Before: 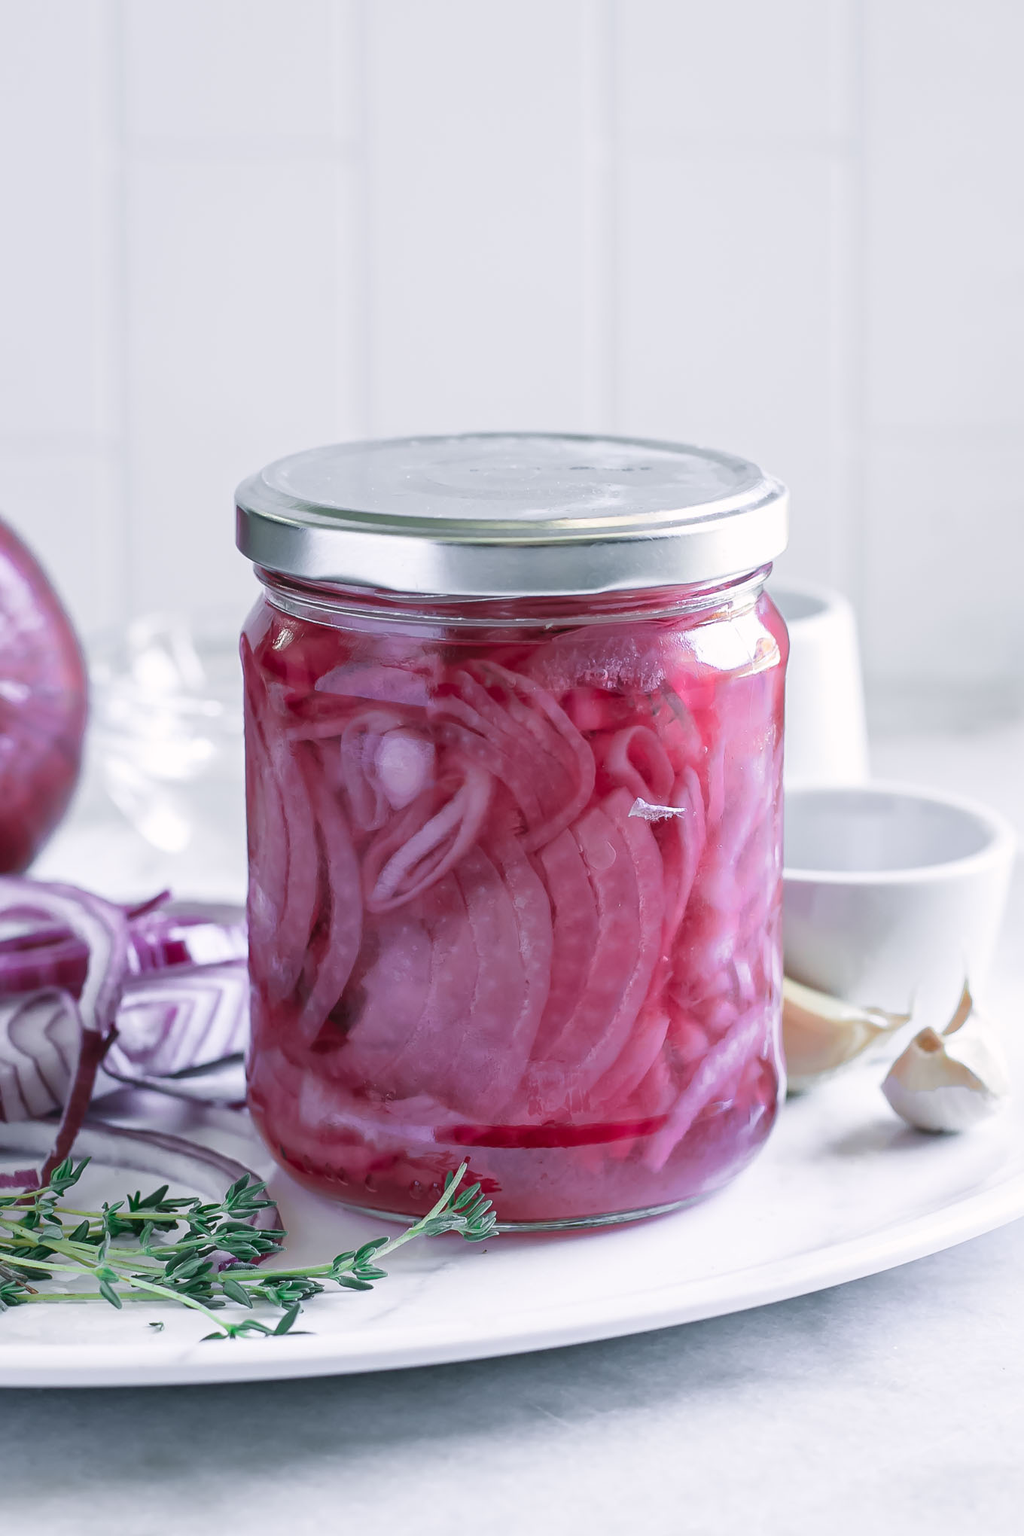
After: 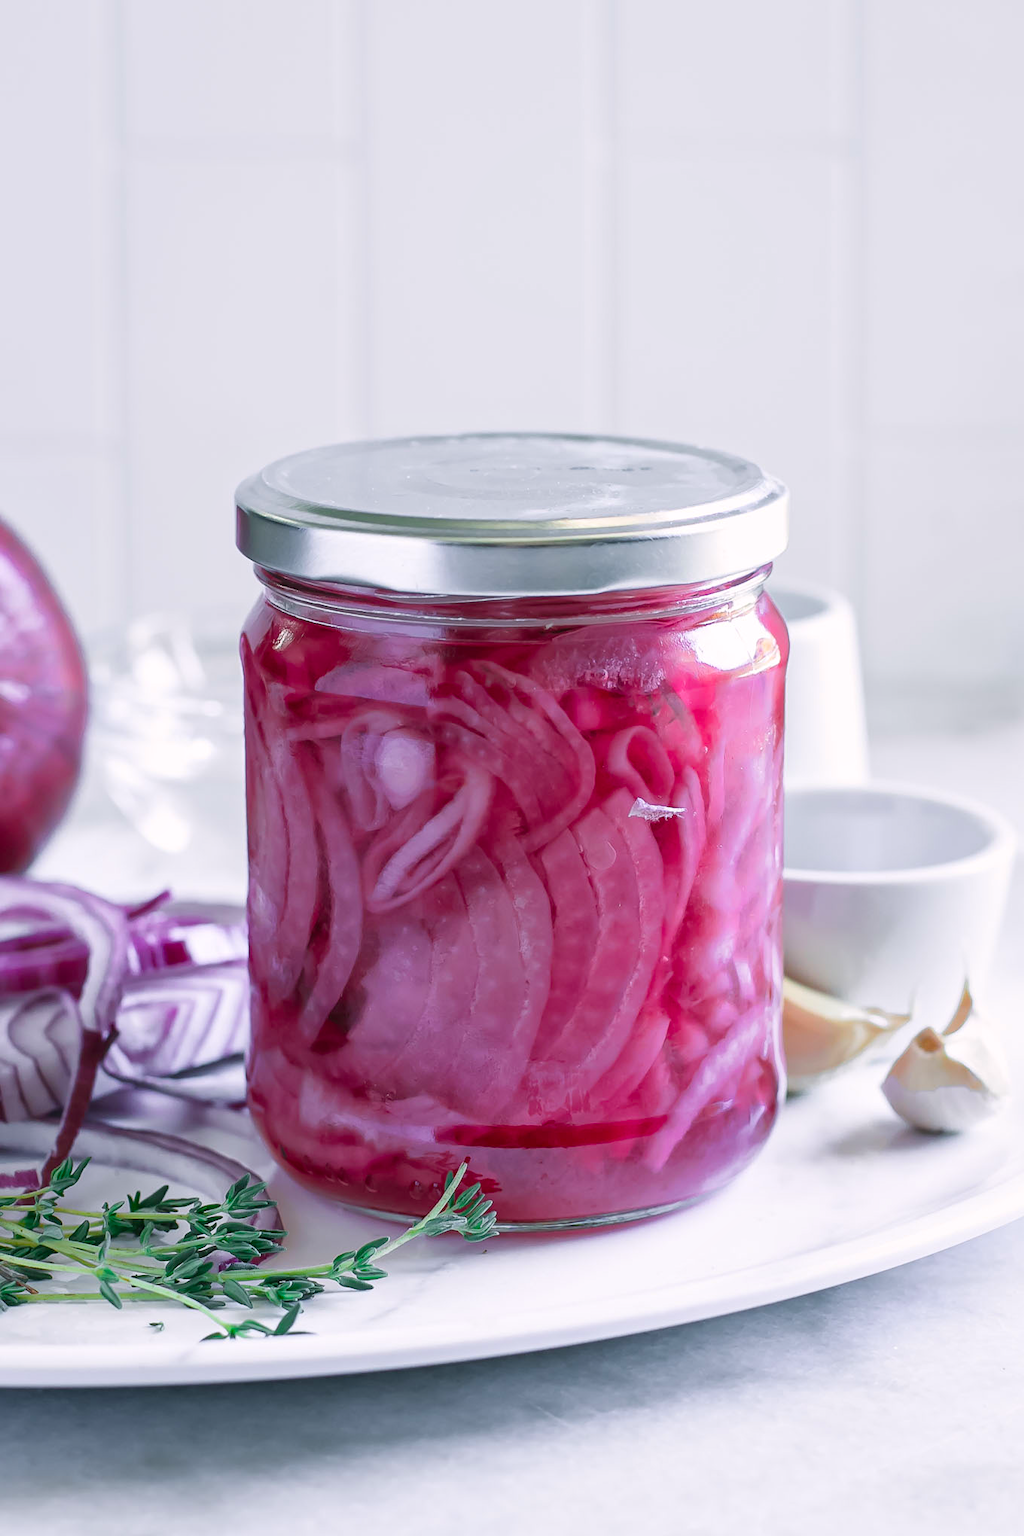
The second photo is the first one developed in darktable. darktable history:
tone equalizer: mask exposure compensation -0.511 EV
color balance rgb: highlights gain › chroma 0.142%, highlights gain › hue 331.34°, perceptual saturation grading › global saturation 29.861%
